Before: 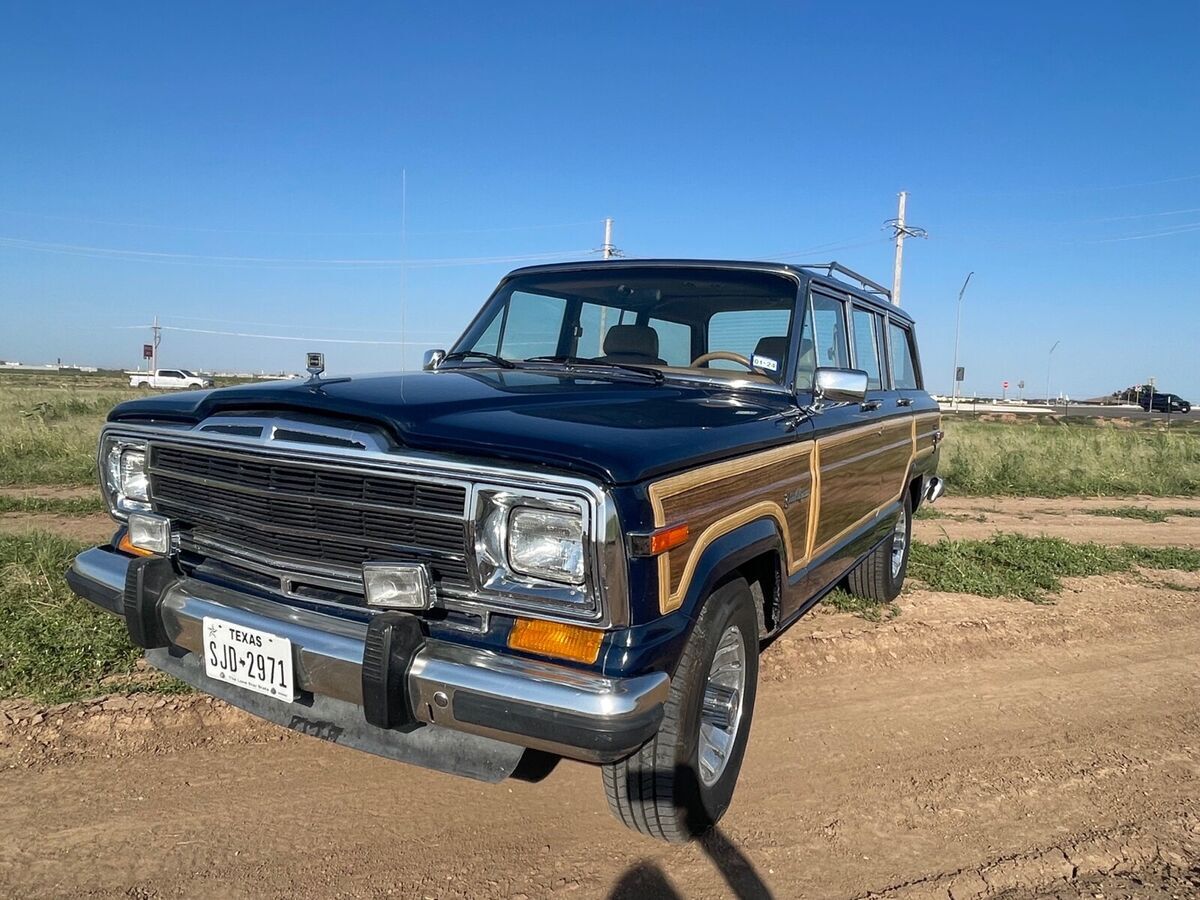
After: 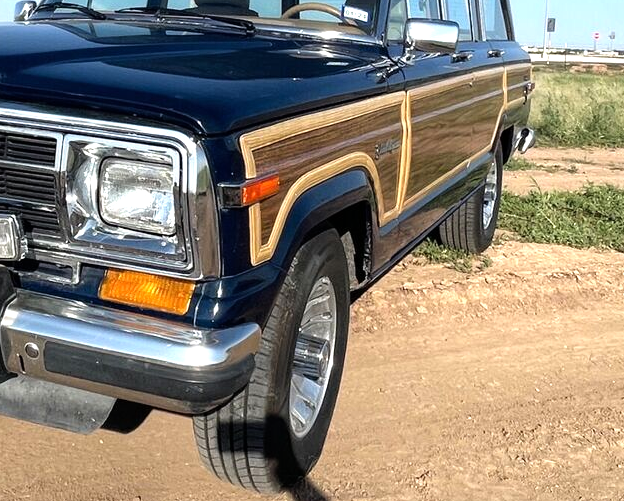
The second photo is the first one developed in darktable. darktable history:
tone equalizer: -8 EV -0.789 EV, -7 EV -0.681 EV, -6 EV -0.568 EV, -5 EV -0.41 EV, -3 EV 0.38 EV, -2 EV 0.6 EV, -1 EV 0.697 EV, +0 EV 0.749 EV
crop: left 34.107%, top 38.827%, right 13.811%, bottom 5.453%
